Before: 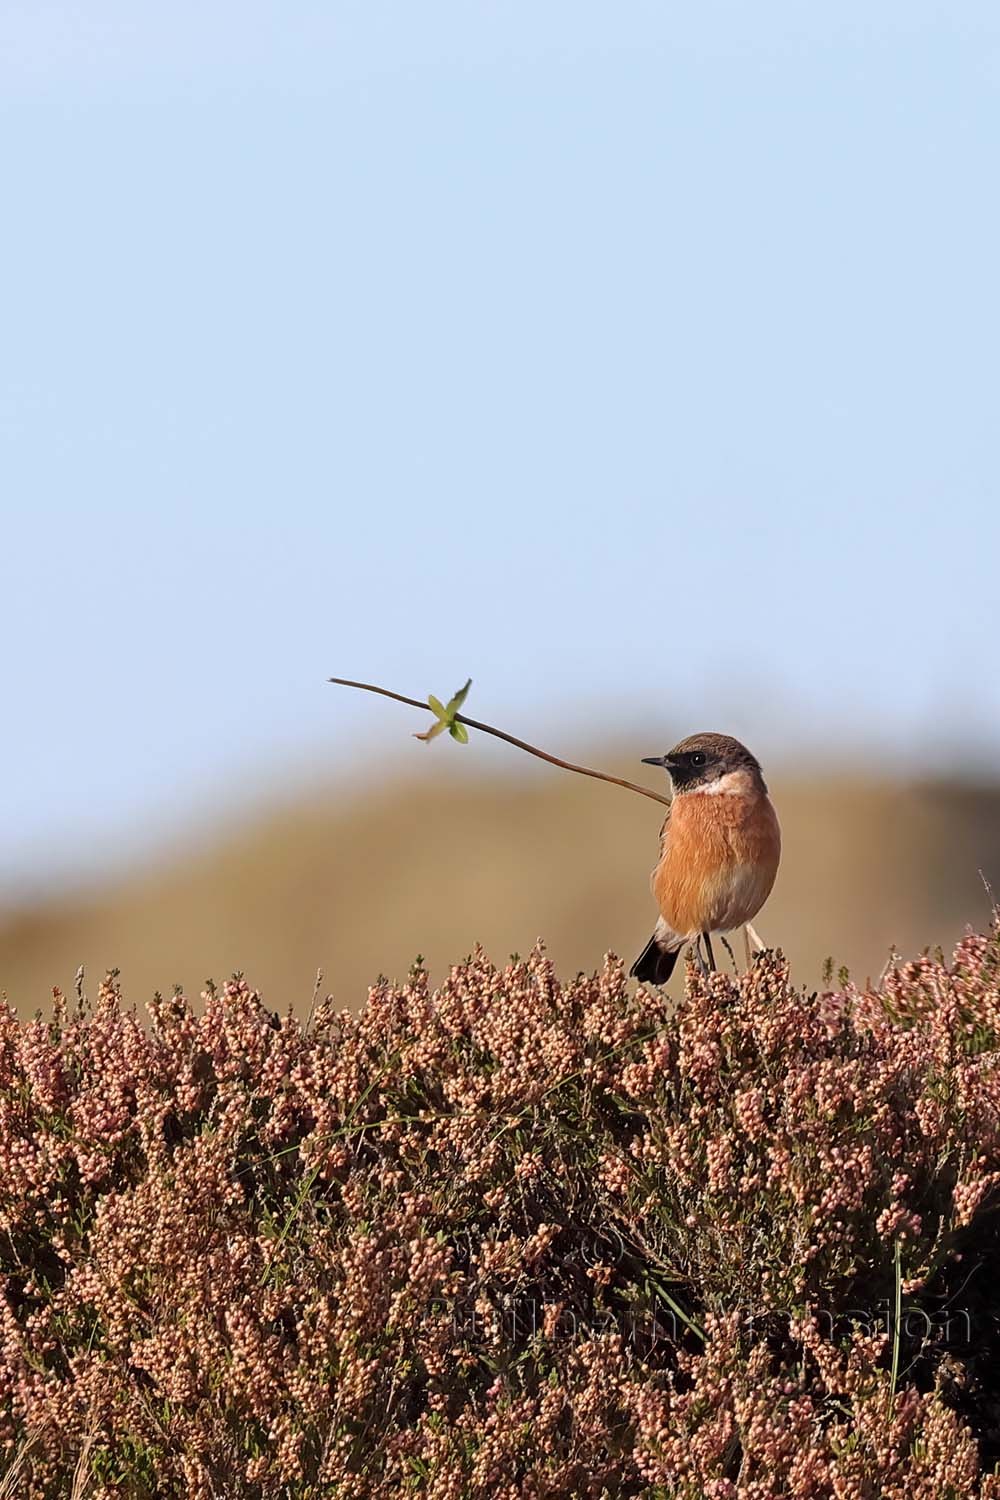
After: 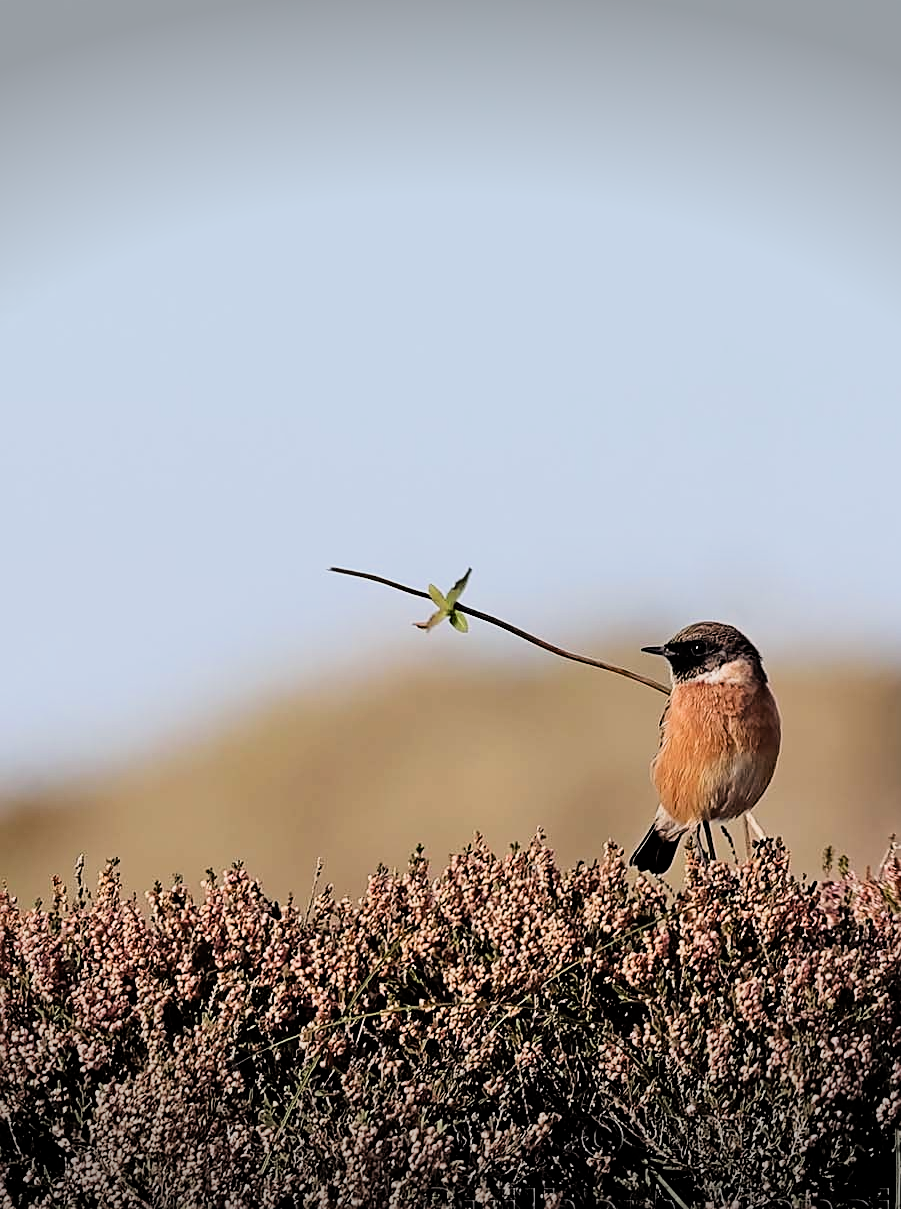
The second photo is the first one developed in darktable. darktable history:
crop: top 7.417%, right 9.829%, bottom 11.942%
filmic rgb: black relative exposure -5.02 EV, white relative exposure 3.96 EV, threshold 5.95 EV, hardness 2.91, contrast 1.483, enable highlight reconstruction true
vignetting: fall-off start 100.28%, width/height ratio 1.322, unbound false
sharpen: amount 0.496
